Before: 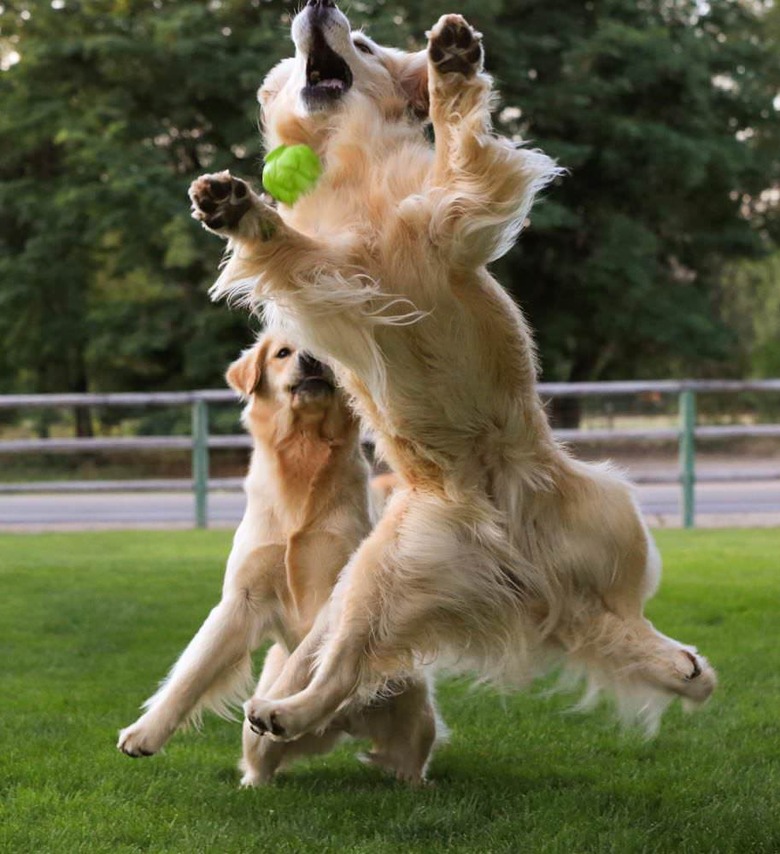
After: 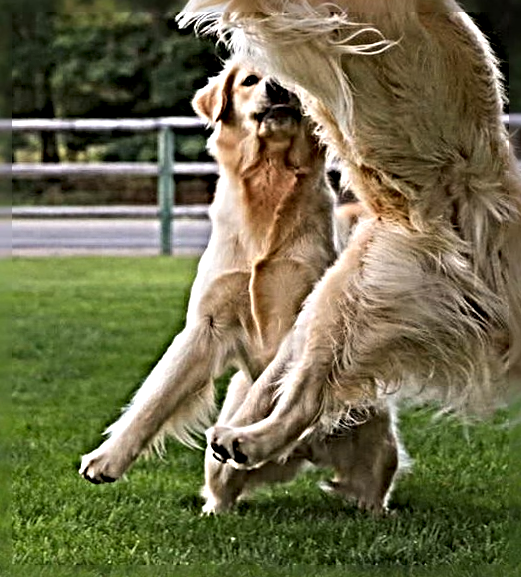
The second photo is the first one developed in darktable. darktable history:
crop and rotate: angle -0.677°, left 3.874%, top 31.521%, right 28.435%
sharpen: radius 6.27, amount 1.796, threshold 0.096
